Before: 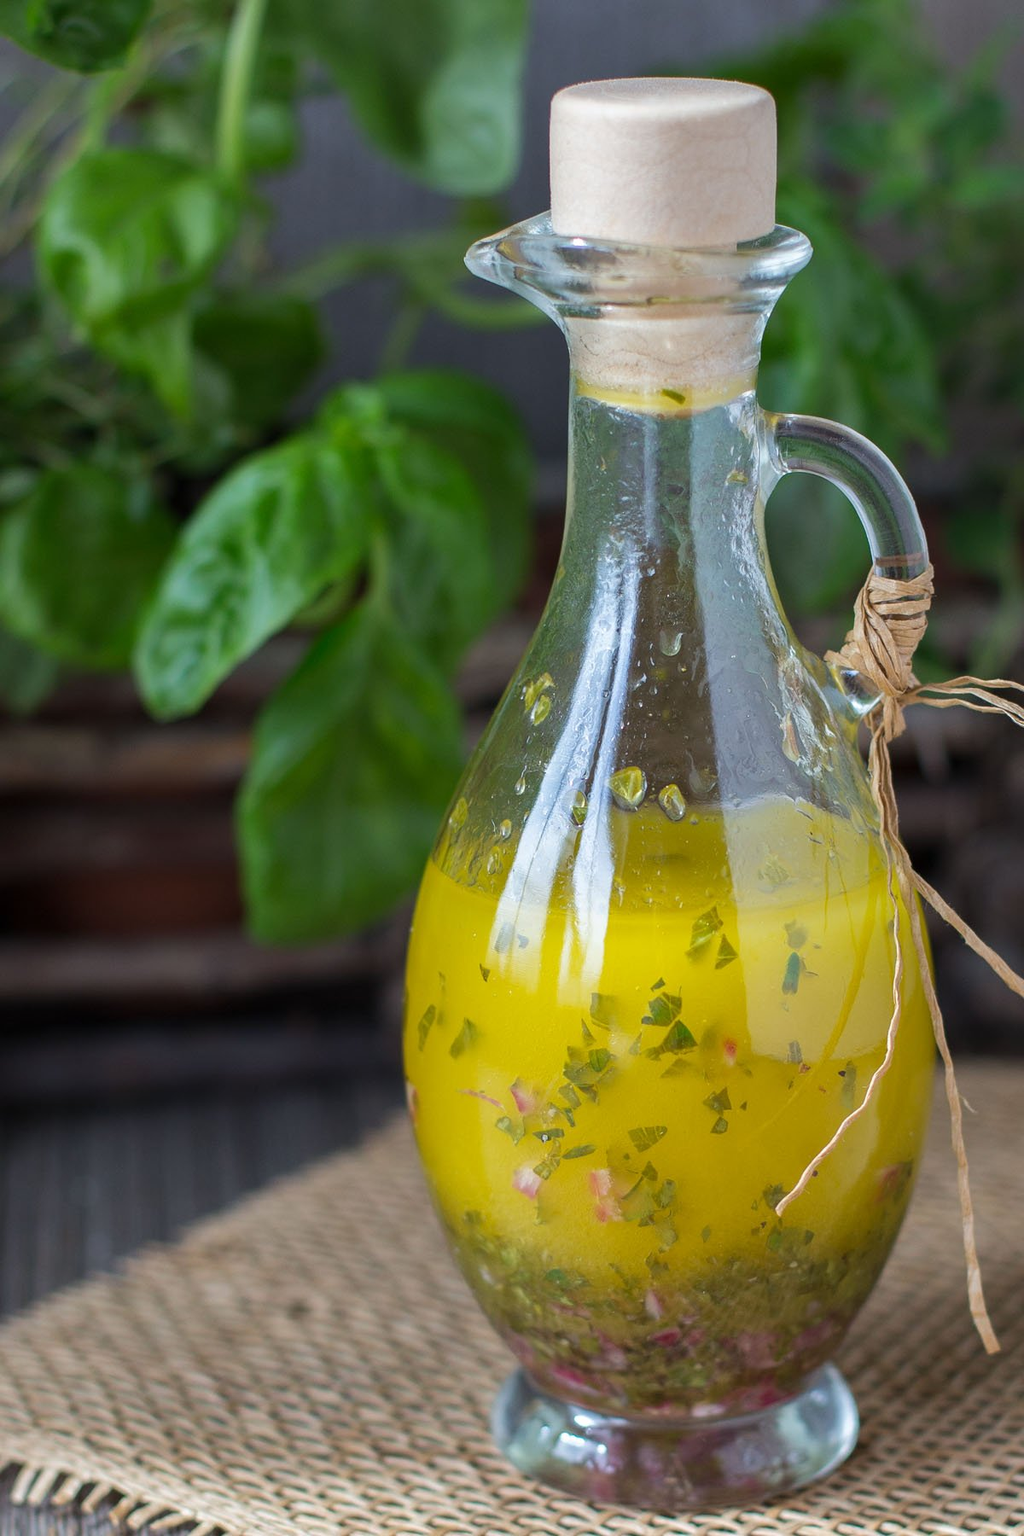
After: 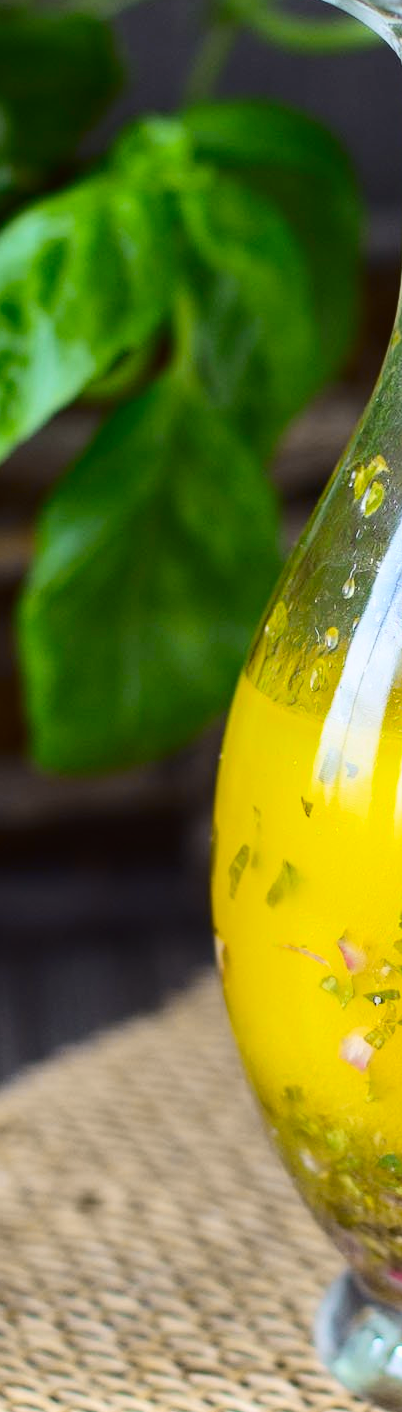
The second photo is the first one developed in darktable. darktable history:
tone curve: curves: ch0 [(0.003, 0.023) (0.071, 0.052) (0.236, 0.197) (0.466, 0.557) (0.631, 0.764) (0.806, 0.906) (1, 1)]; ch1 [(0, 0) (0.262, 0.227) (0.417, 0.386) (0.469, 0.467) (0.502, 0.51) (0.528, 0.521) (0.573, 0.555) (0.605, 0.621) (0.644, 0.671) (0.686, 0.728) (0.994, 0.987)]; ch2 [(0, 0) (0.262, 0.188) (0.385, 0.353) (0.427, 0.424) (0.495, 0.502) (0.531, 0.555) (0.583, 0.632) (0.644, 0.748) (1, 1)], color space Lab, independent channels, preserve colors none
crop and rotate: left 21.77%, top 18.528%, right 44.676%, bottom 2.997%
